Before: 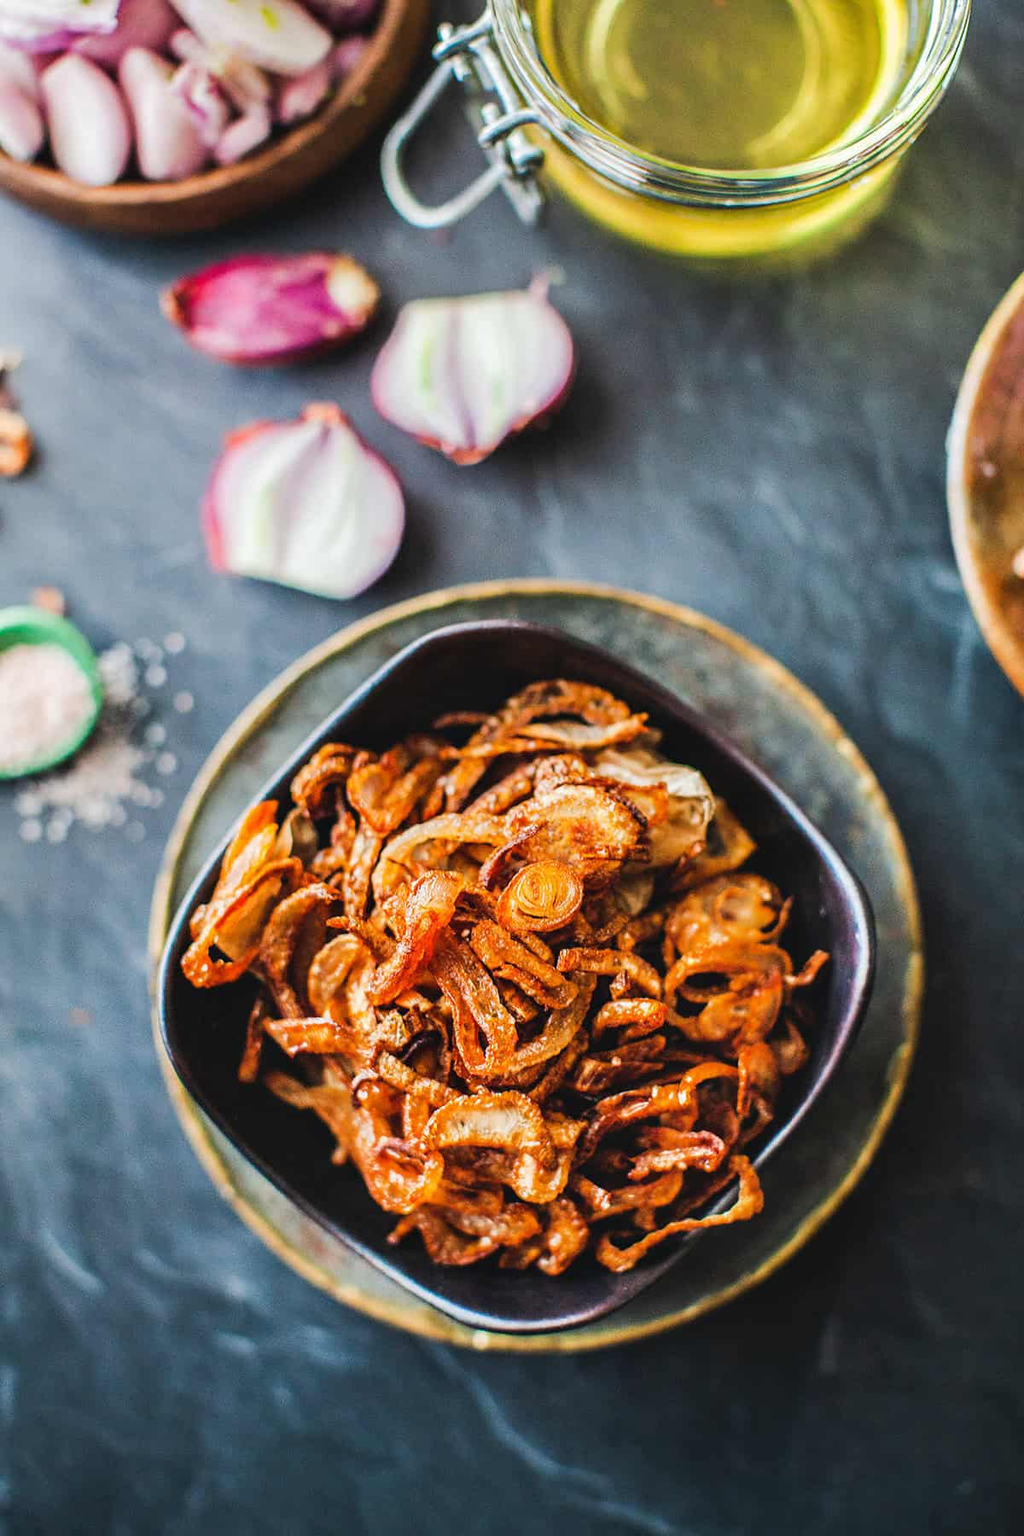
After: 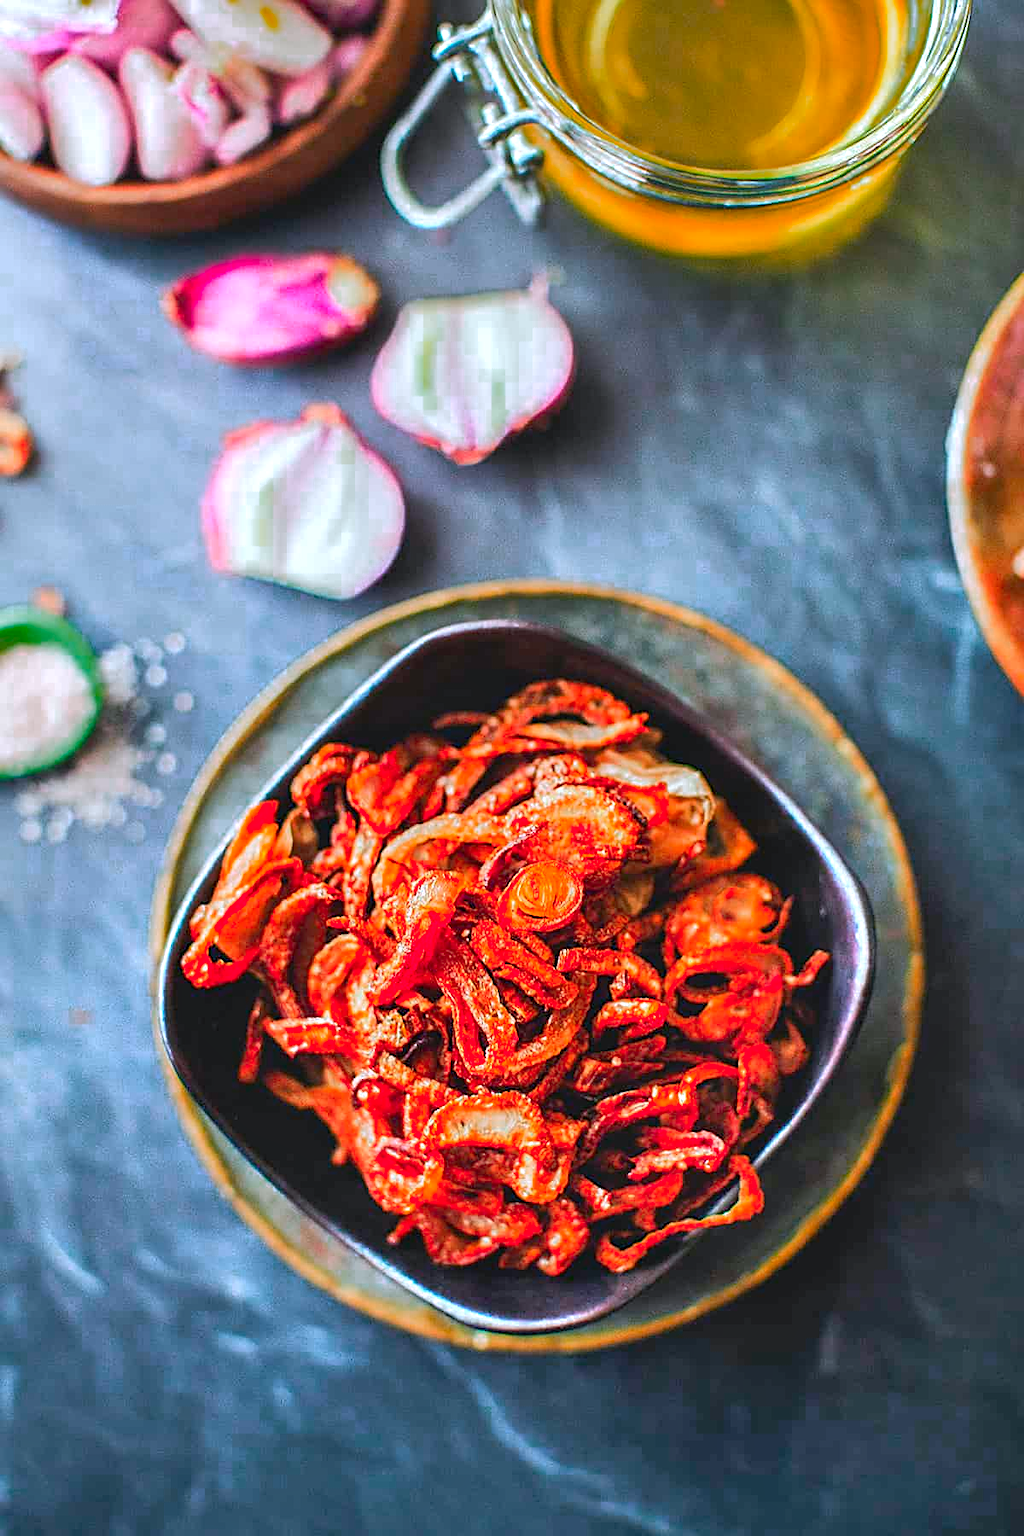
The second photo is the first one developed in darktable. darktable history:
sharpen: on, module defaults
color zones: curves: ch0 [(0.473, 0.374) (0.742, 0.784)]; ch1 [(0.354, 0.737) (0.742, 0.705)]; ch2 [(0.318, 0.421) (0.758, 0.532)]
white balance: red 0.967, blue 1.049
shadows and highlights: on, module defaults
